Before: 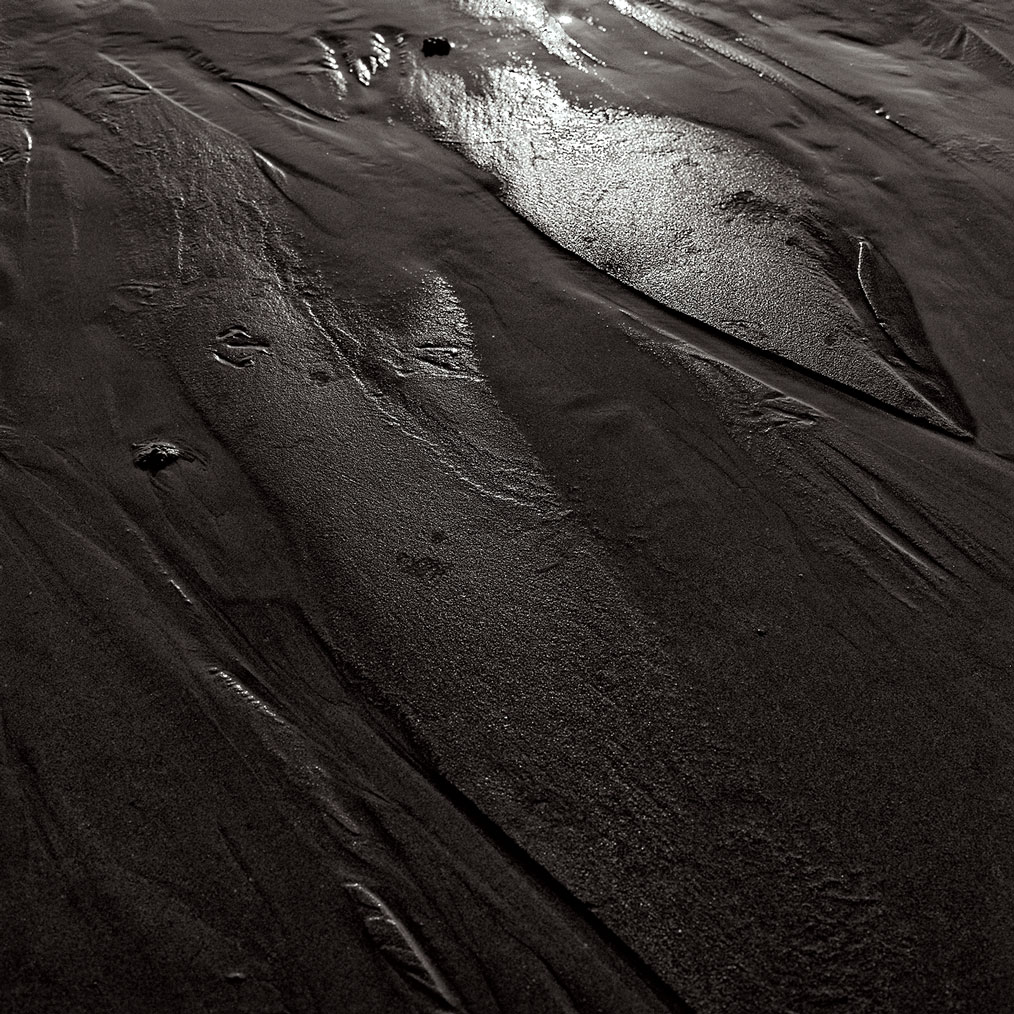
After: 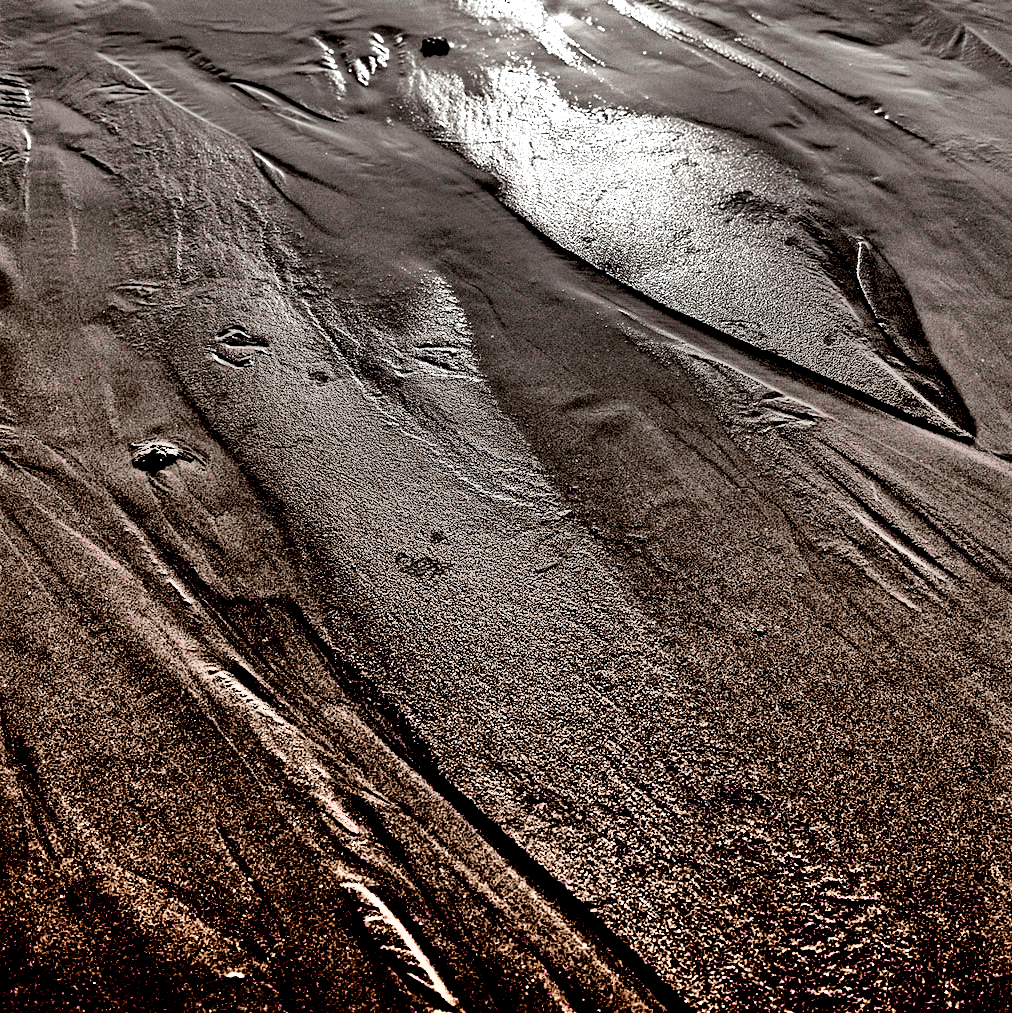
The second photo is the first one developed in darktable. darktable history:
shadows and highlights: shadows 75, highlights -25, soften with gaussian
crop and rotate: left 0.126%
exposure: black level correction 0.008, exposure 0.979 EV, compensate highlight preservation false
